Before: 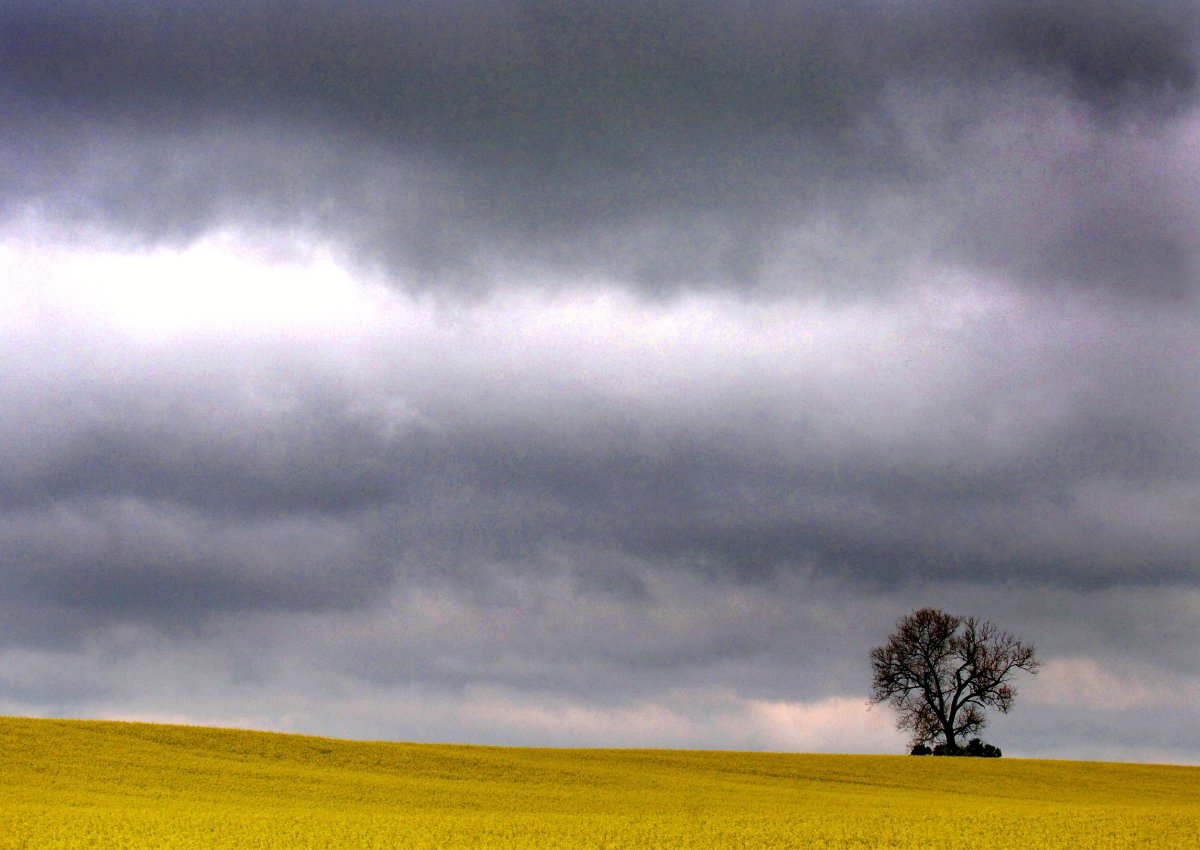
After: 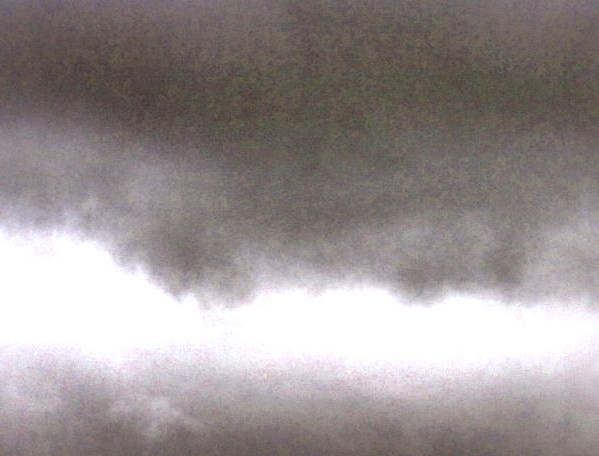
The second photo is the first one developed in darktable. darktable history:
exposure: exposure 0.197 EV, compensate highlight preservation false
local contrast: mode bilateral grid, contrast 44, coarseness 70, detail 214%, midtone range 0.2
color correction: highlights a* -0.494, highlights b* 0.171, shadows a* 4.68, shadows b* 20.31
shadows and highlights: soften with gaussian
crop: left 19.751%, right 30.323%, bottom 46.259%
